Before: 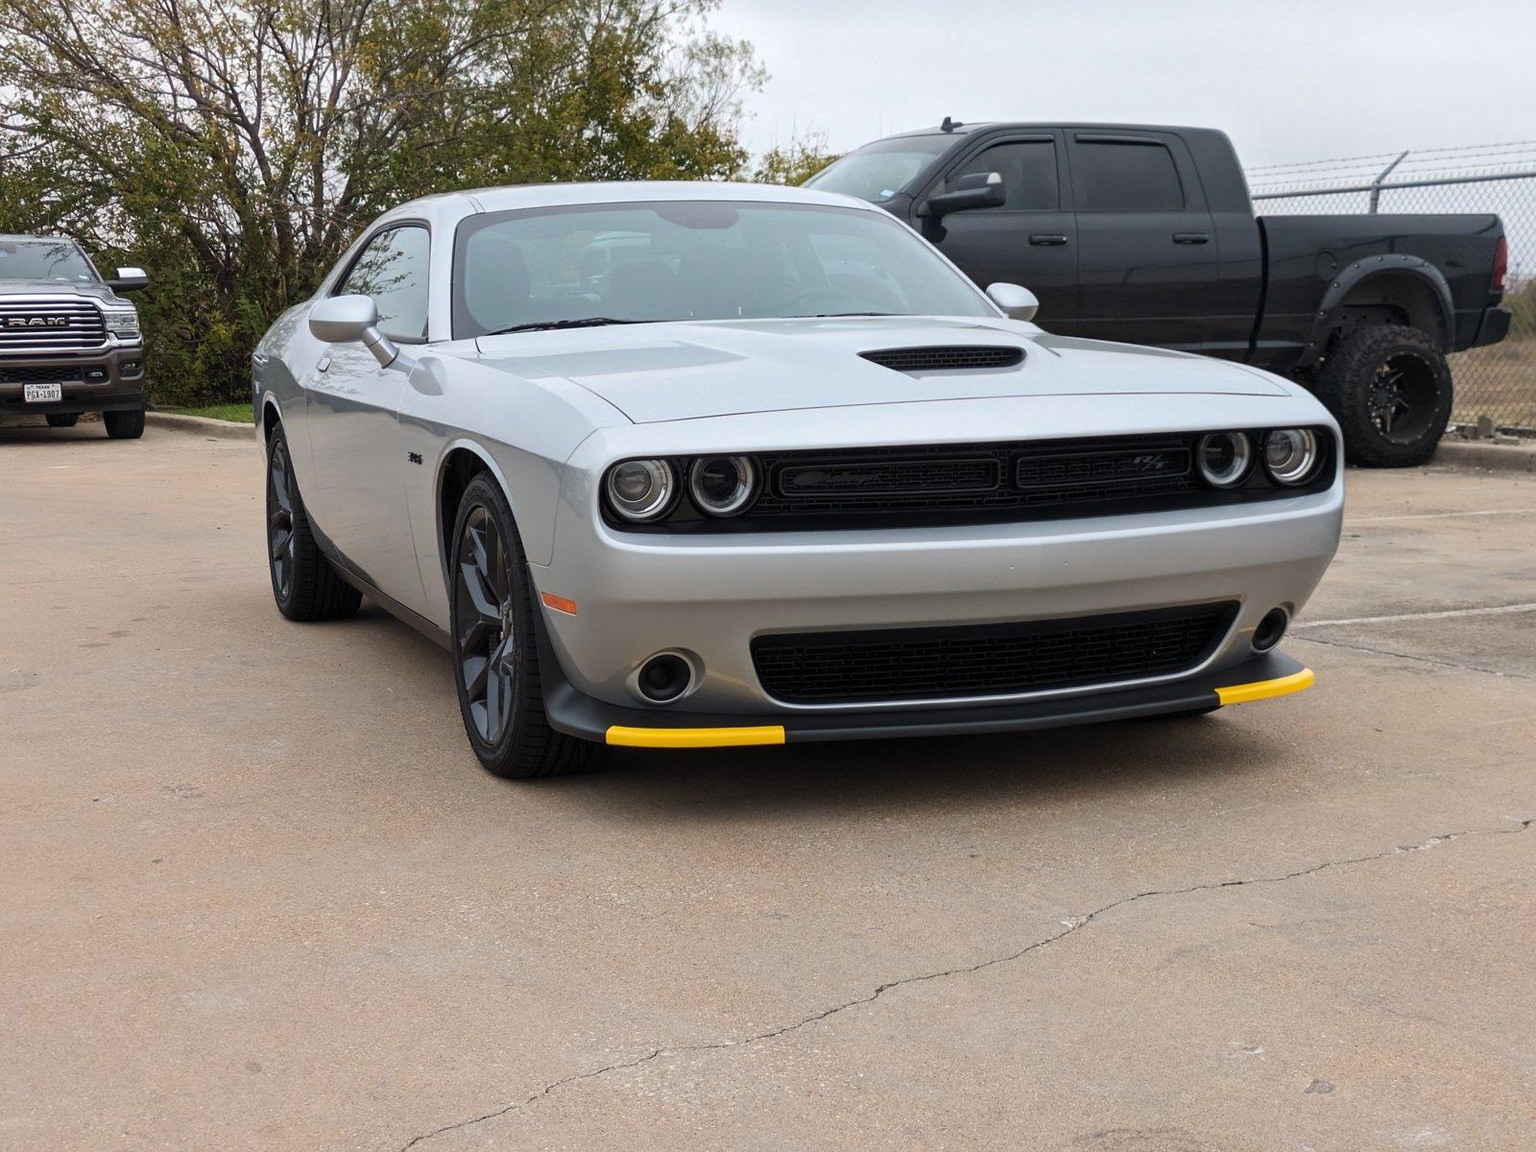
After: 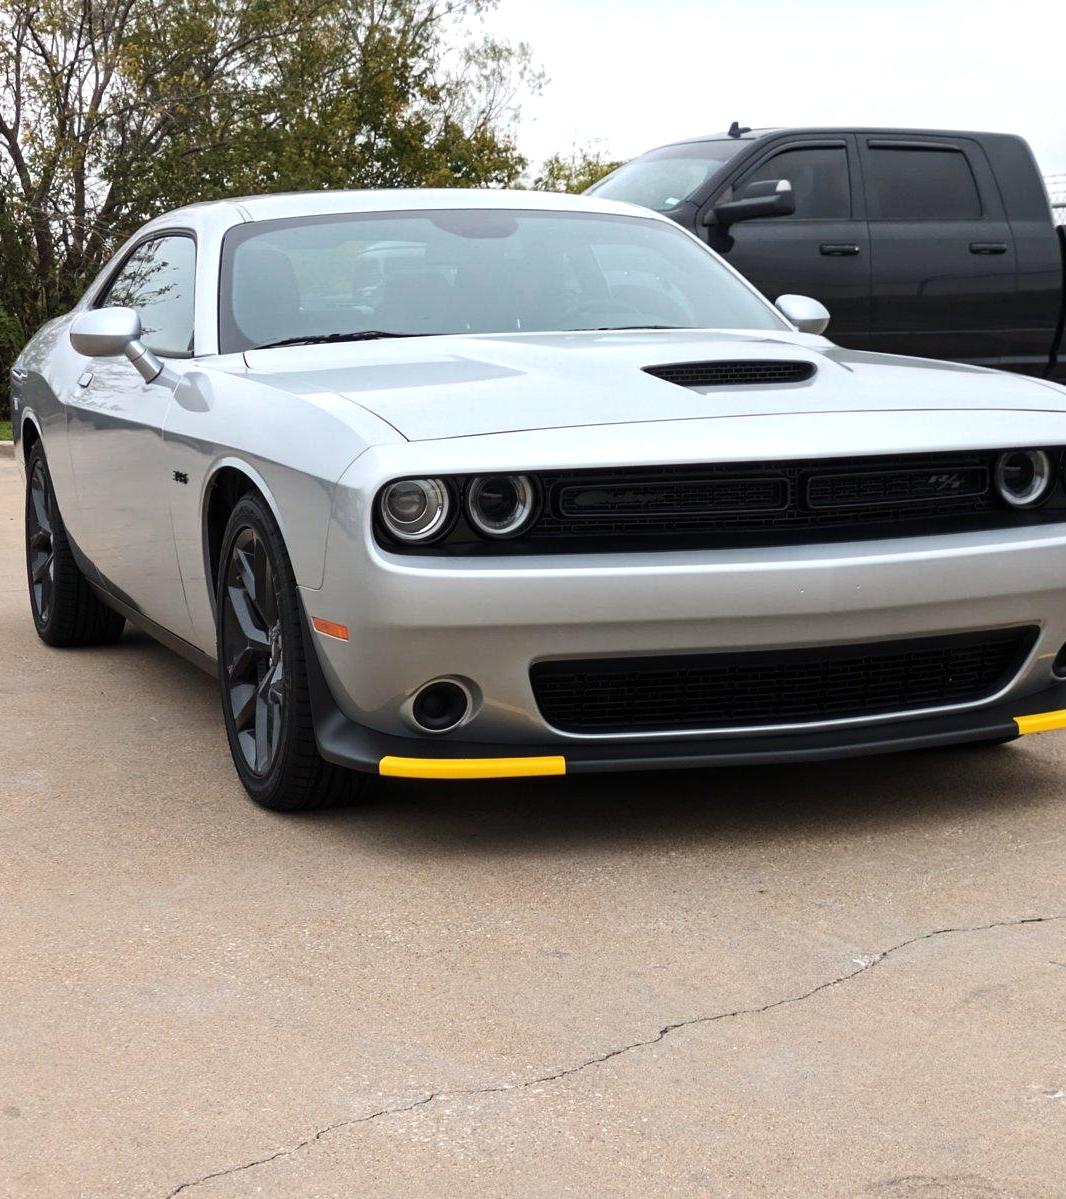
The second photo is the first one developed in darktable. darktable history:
crop and rotate: left 15.754%, right 17.579%
tone equalizer: -8 EV -0.417 EV, -7 EV -0.389 EV, -6 EV -0.333 EV, -5 EV -0.222 EV, -3 EV 0.222 EV, -2 EV 0.333 EV, -1 EV 0.389 EV, +0 EV 0.417 EV, edges refinement/feathering 500, mask exposure compensation -1.57 EV, preserve details no
